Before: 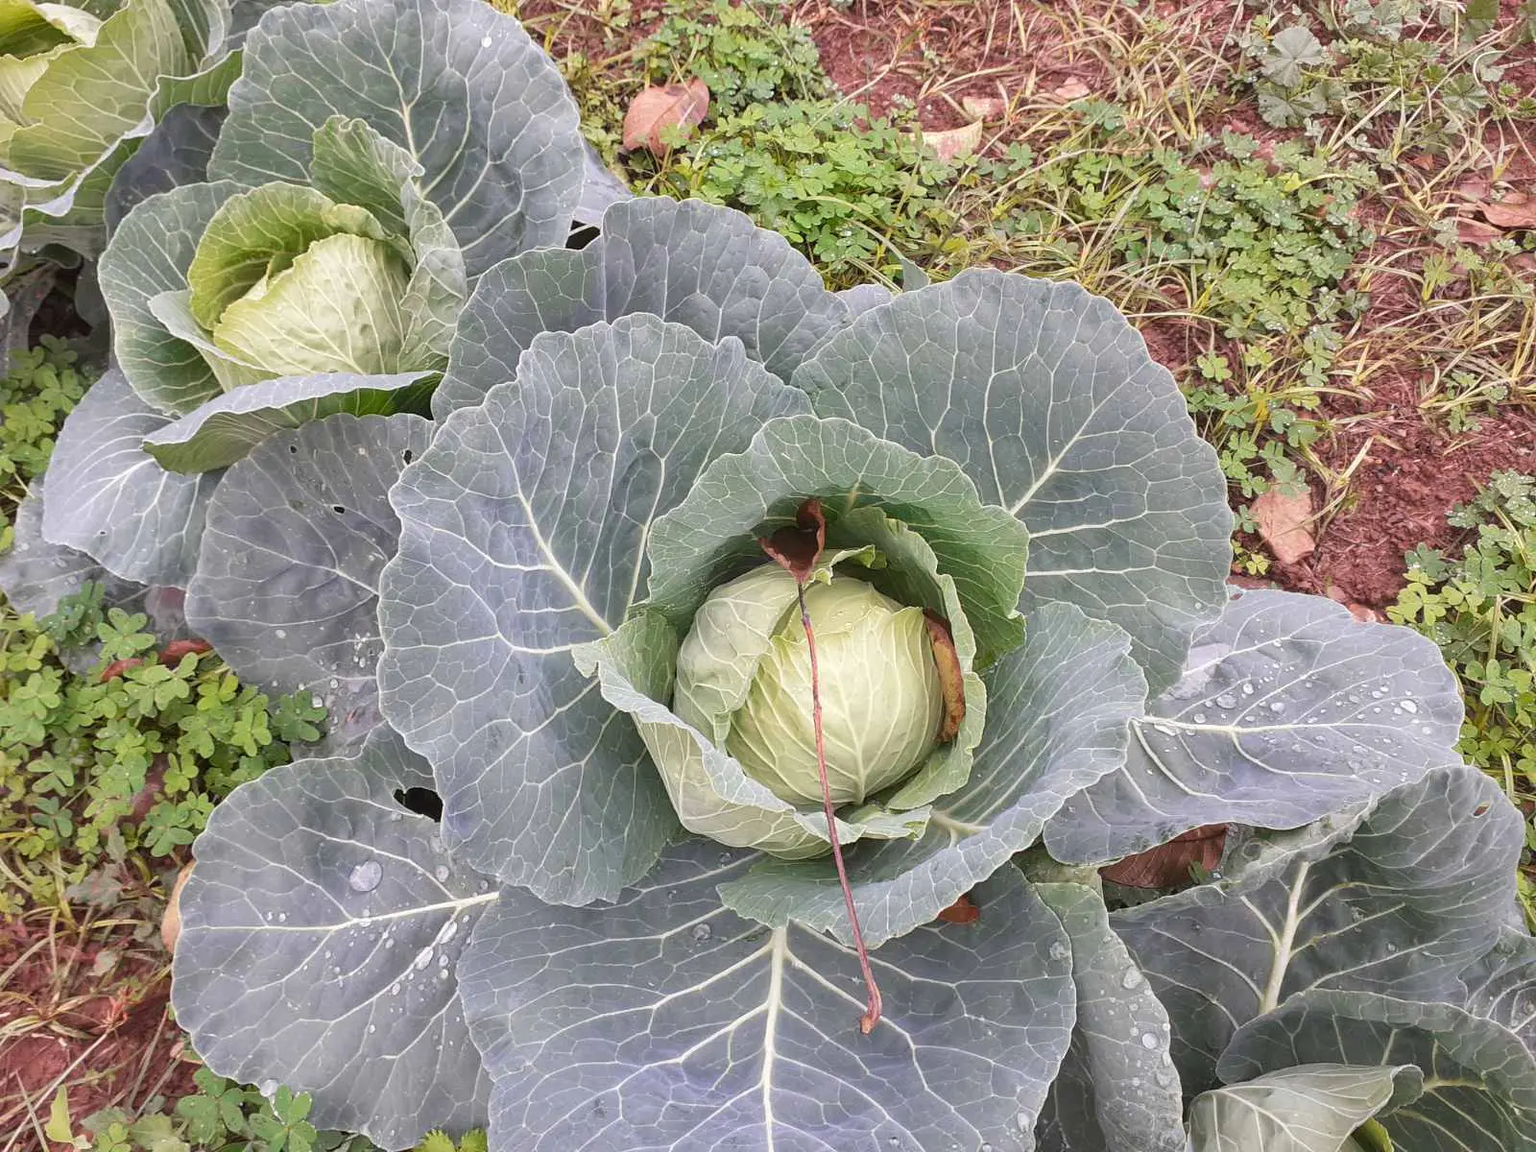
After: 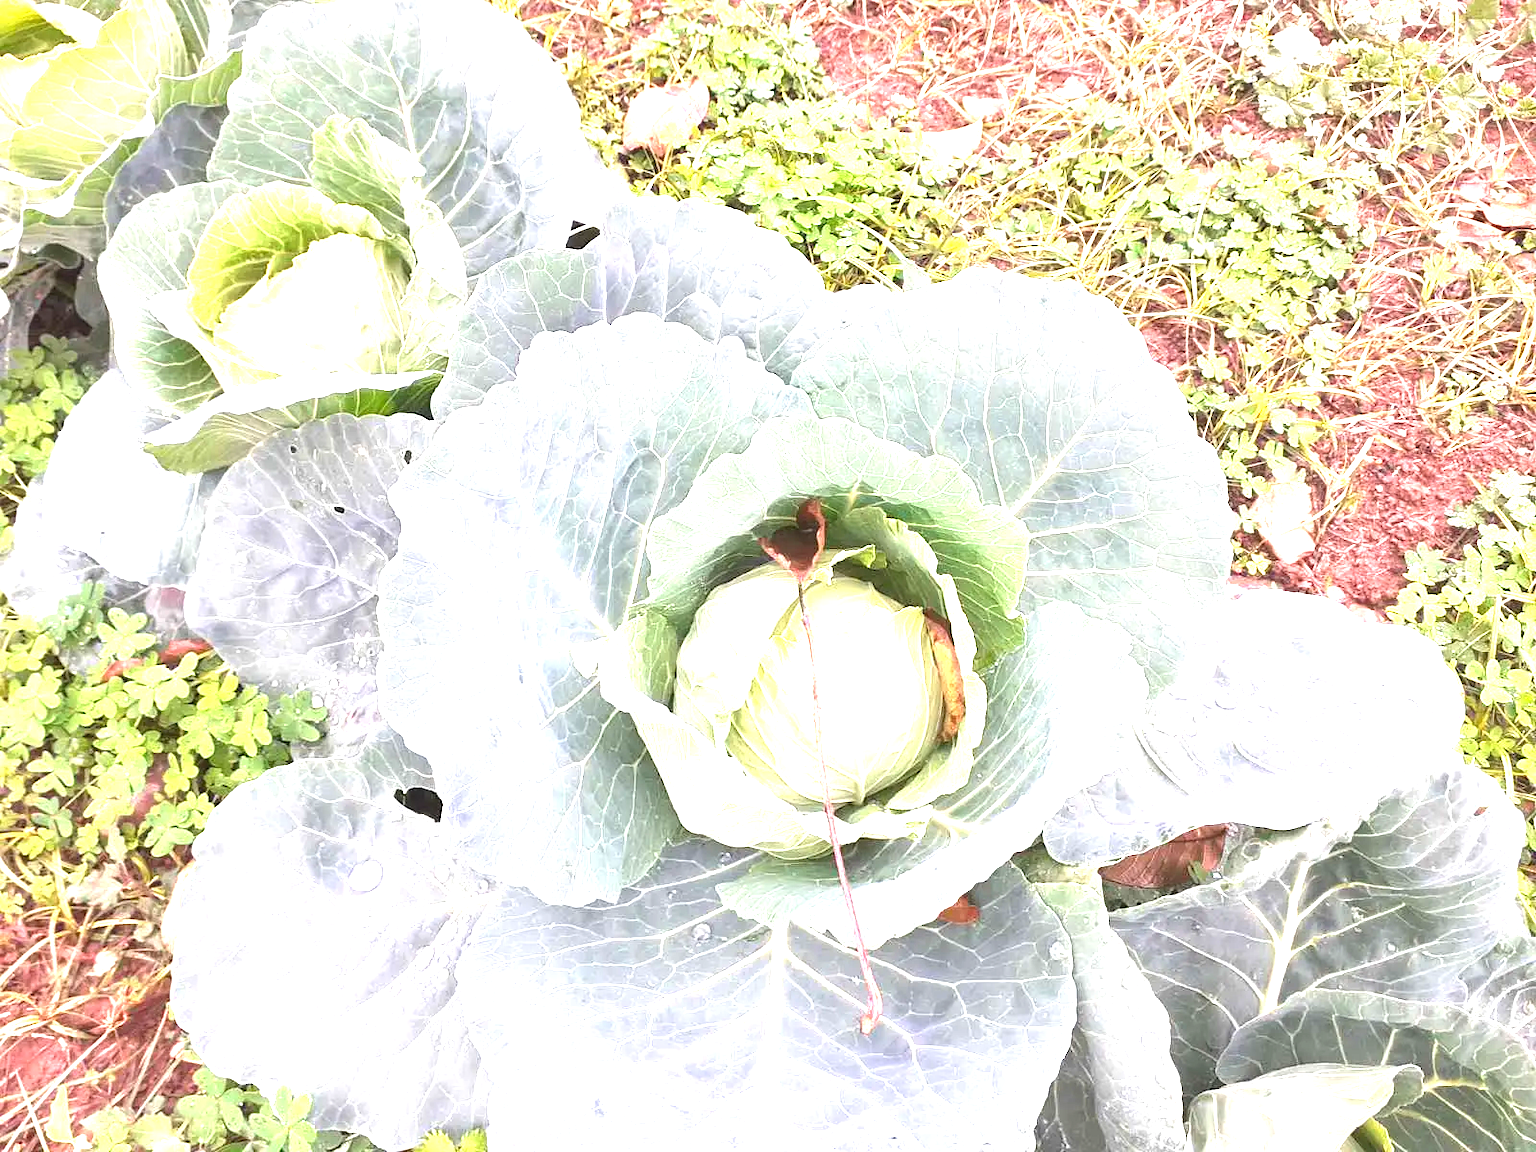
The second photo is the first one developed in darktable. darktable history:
exposure: black level correction 0, exposure 1.891 EV, compensate highlight preservation false
